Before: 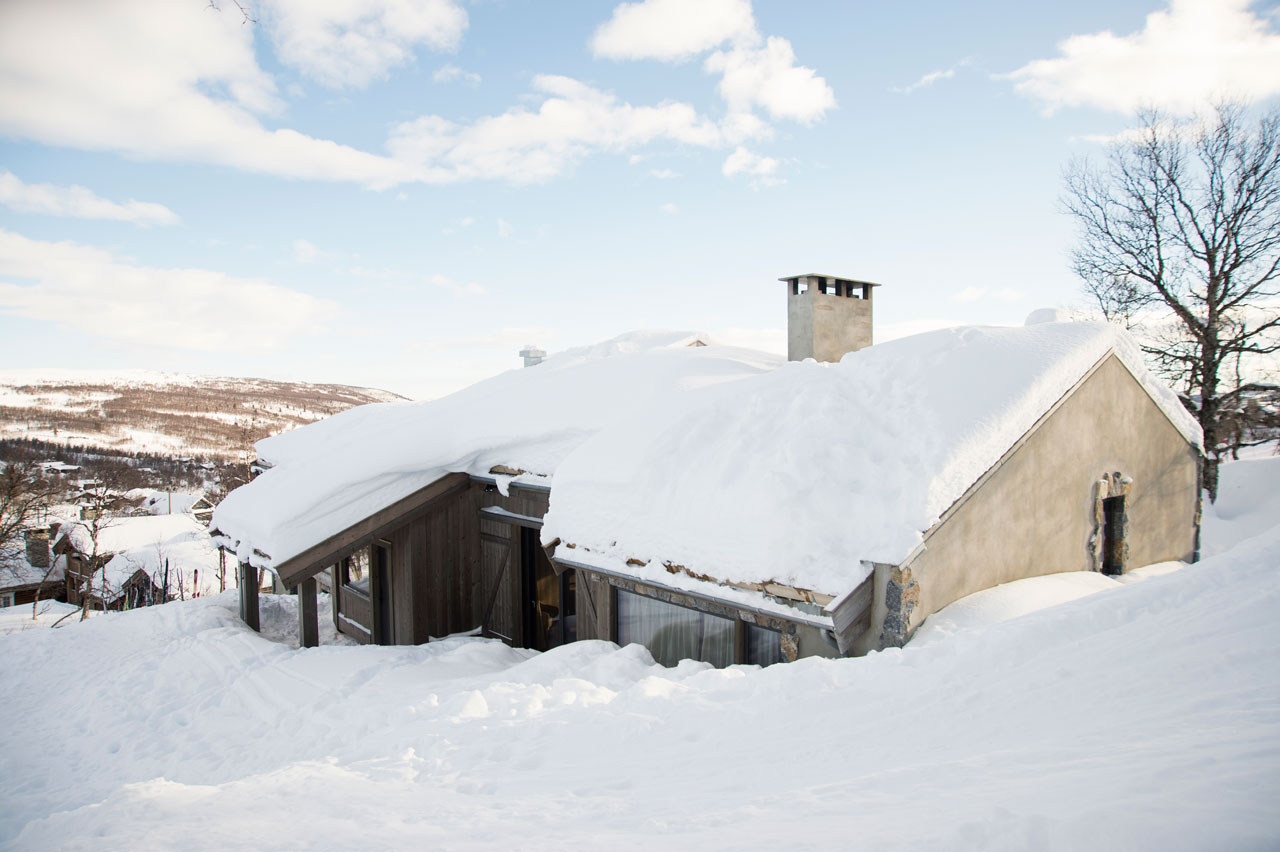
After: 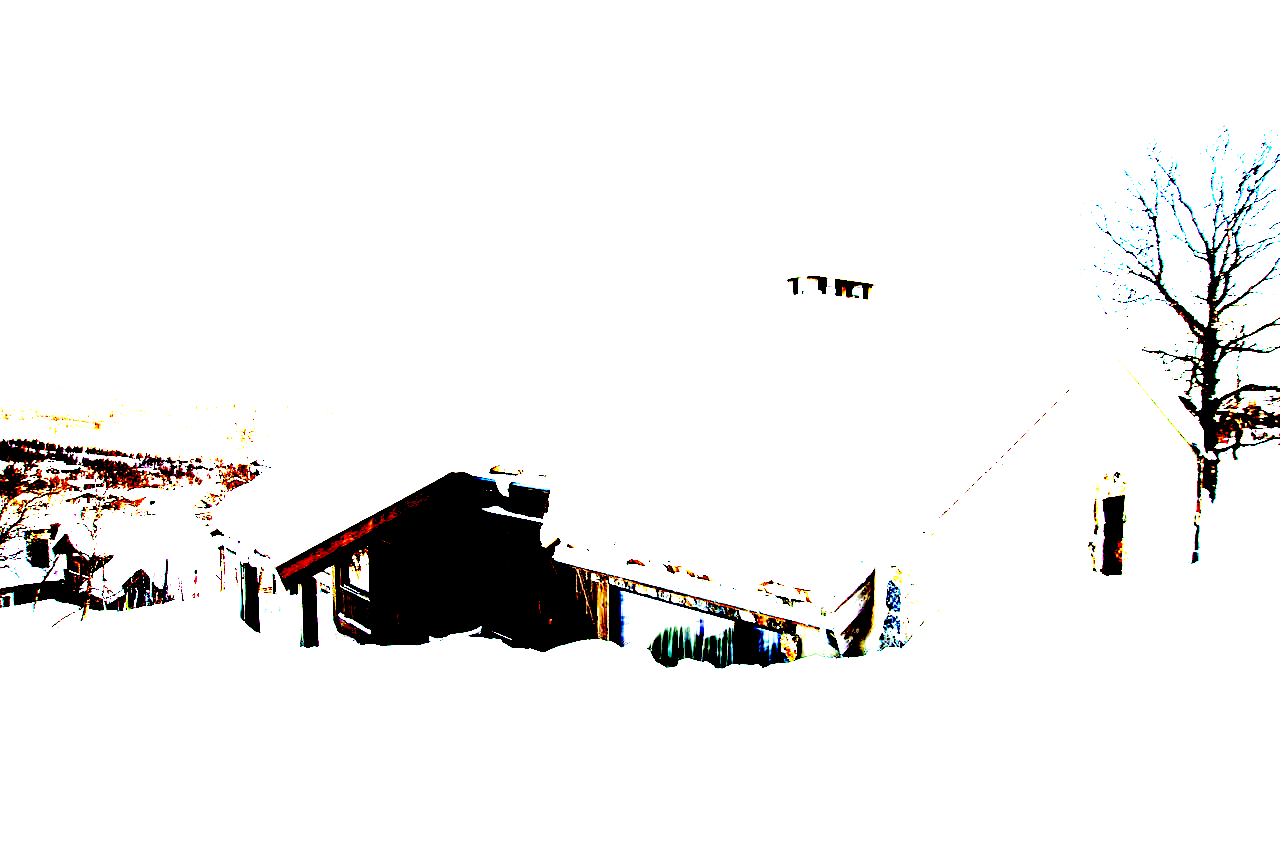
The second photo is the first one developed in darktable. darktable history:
exposure: black level correction 0.099, exposure 2.916 EV, compensate highlight preservation false
